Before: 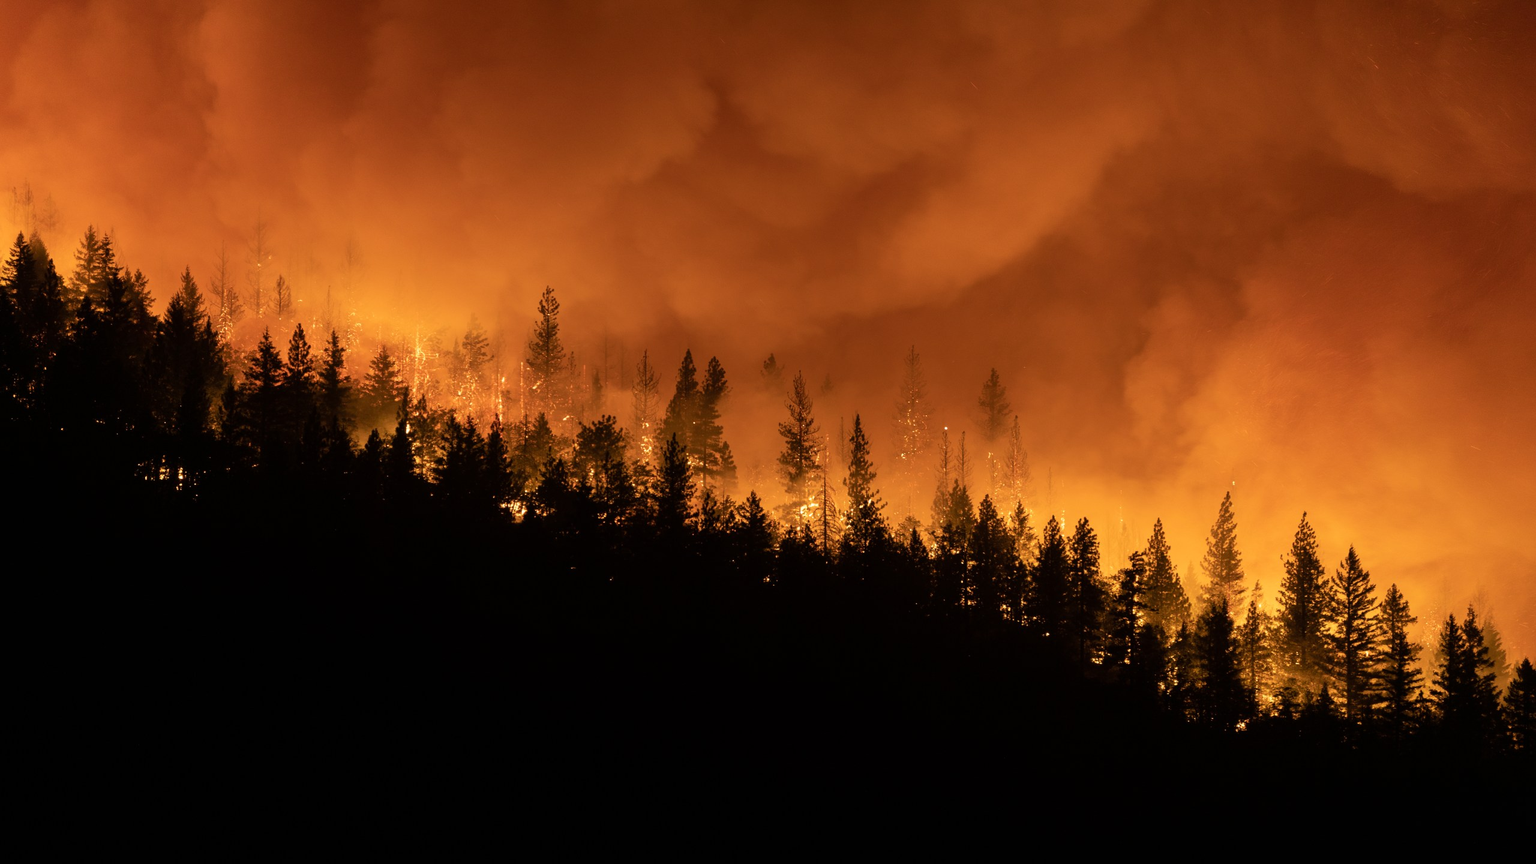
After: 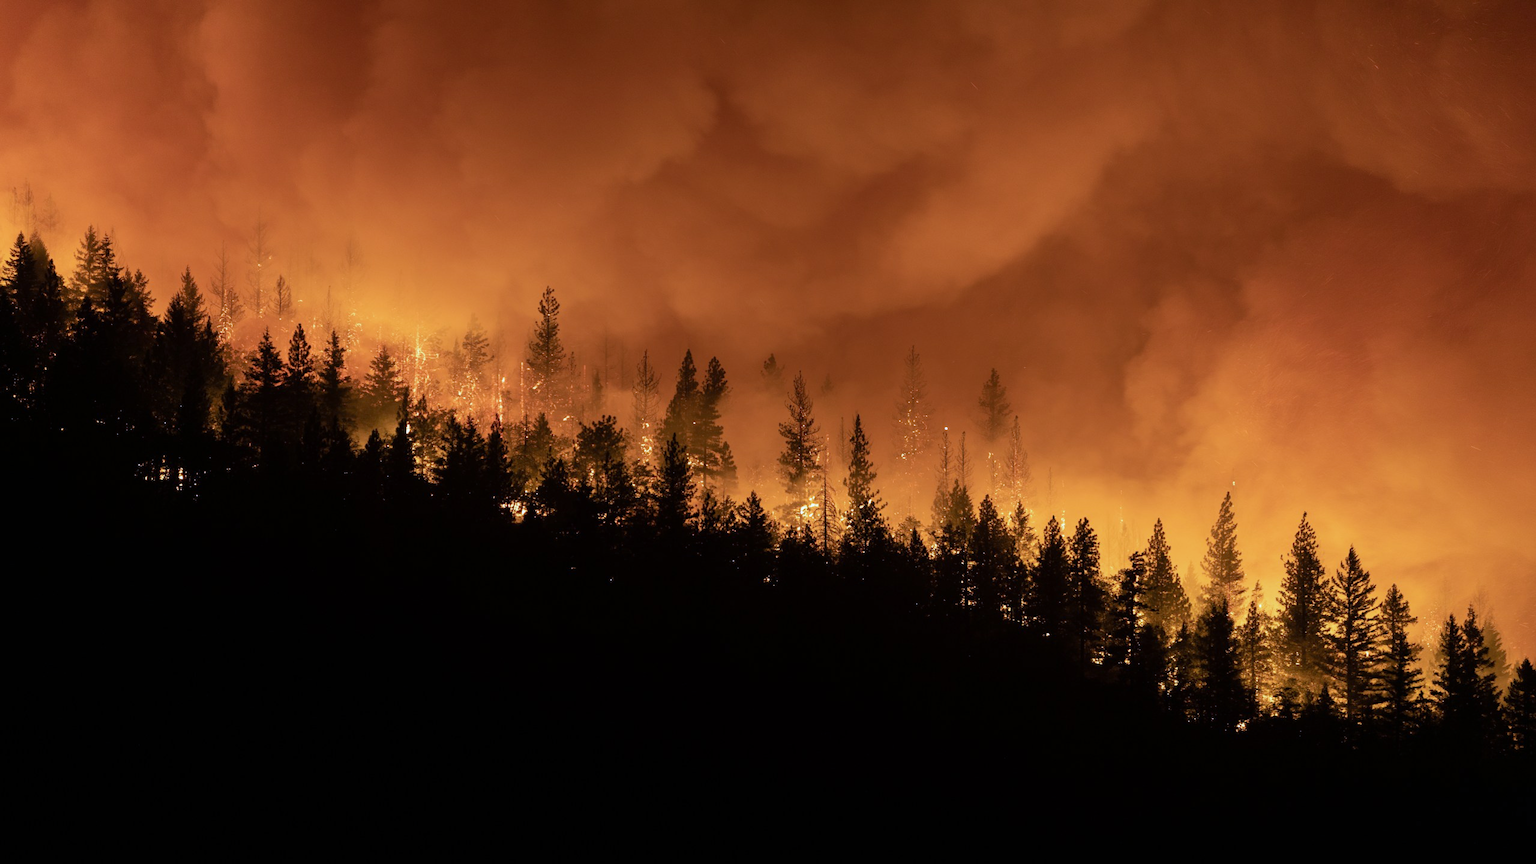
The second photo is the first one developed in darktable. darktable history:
color calibration: illuminant as shot in camera, x 0.358, y 0.373, temperature 4628.91 K
white balance: red 0.948, green 1.02, blue 1.176
